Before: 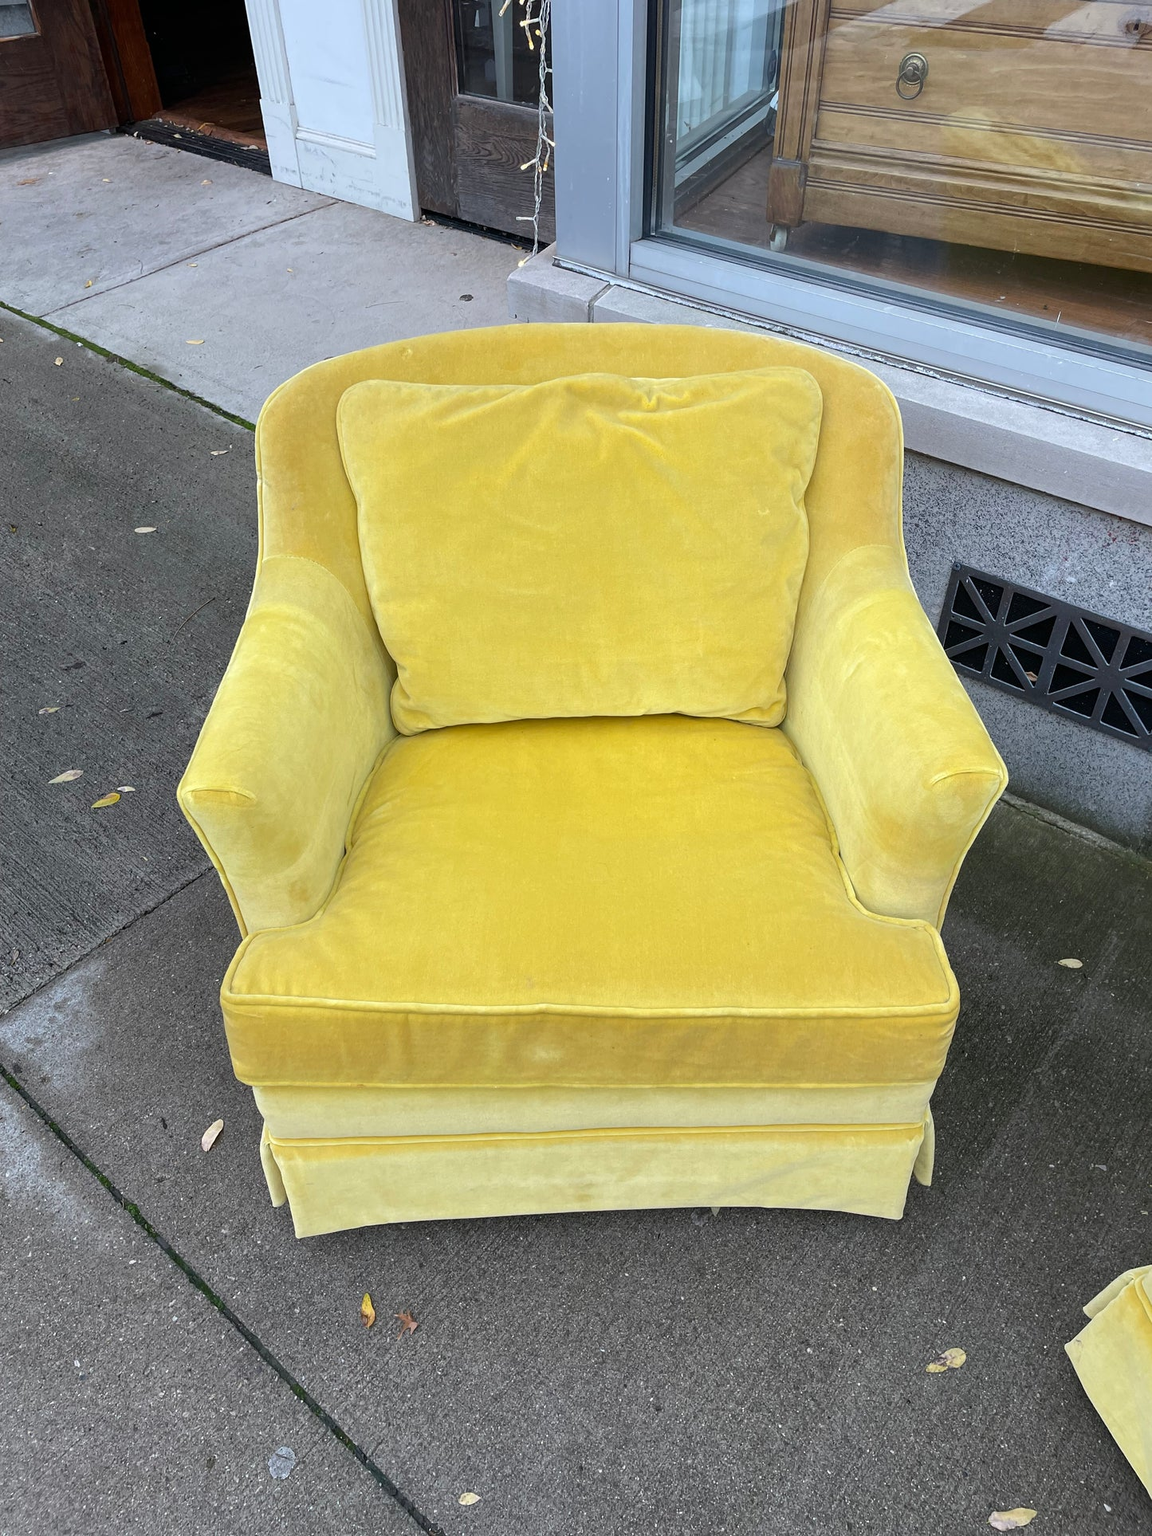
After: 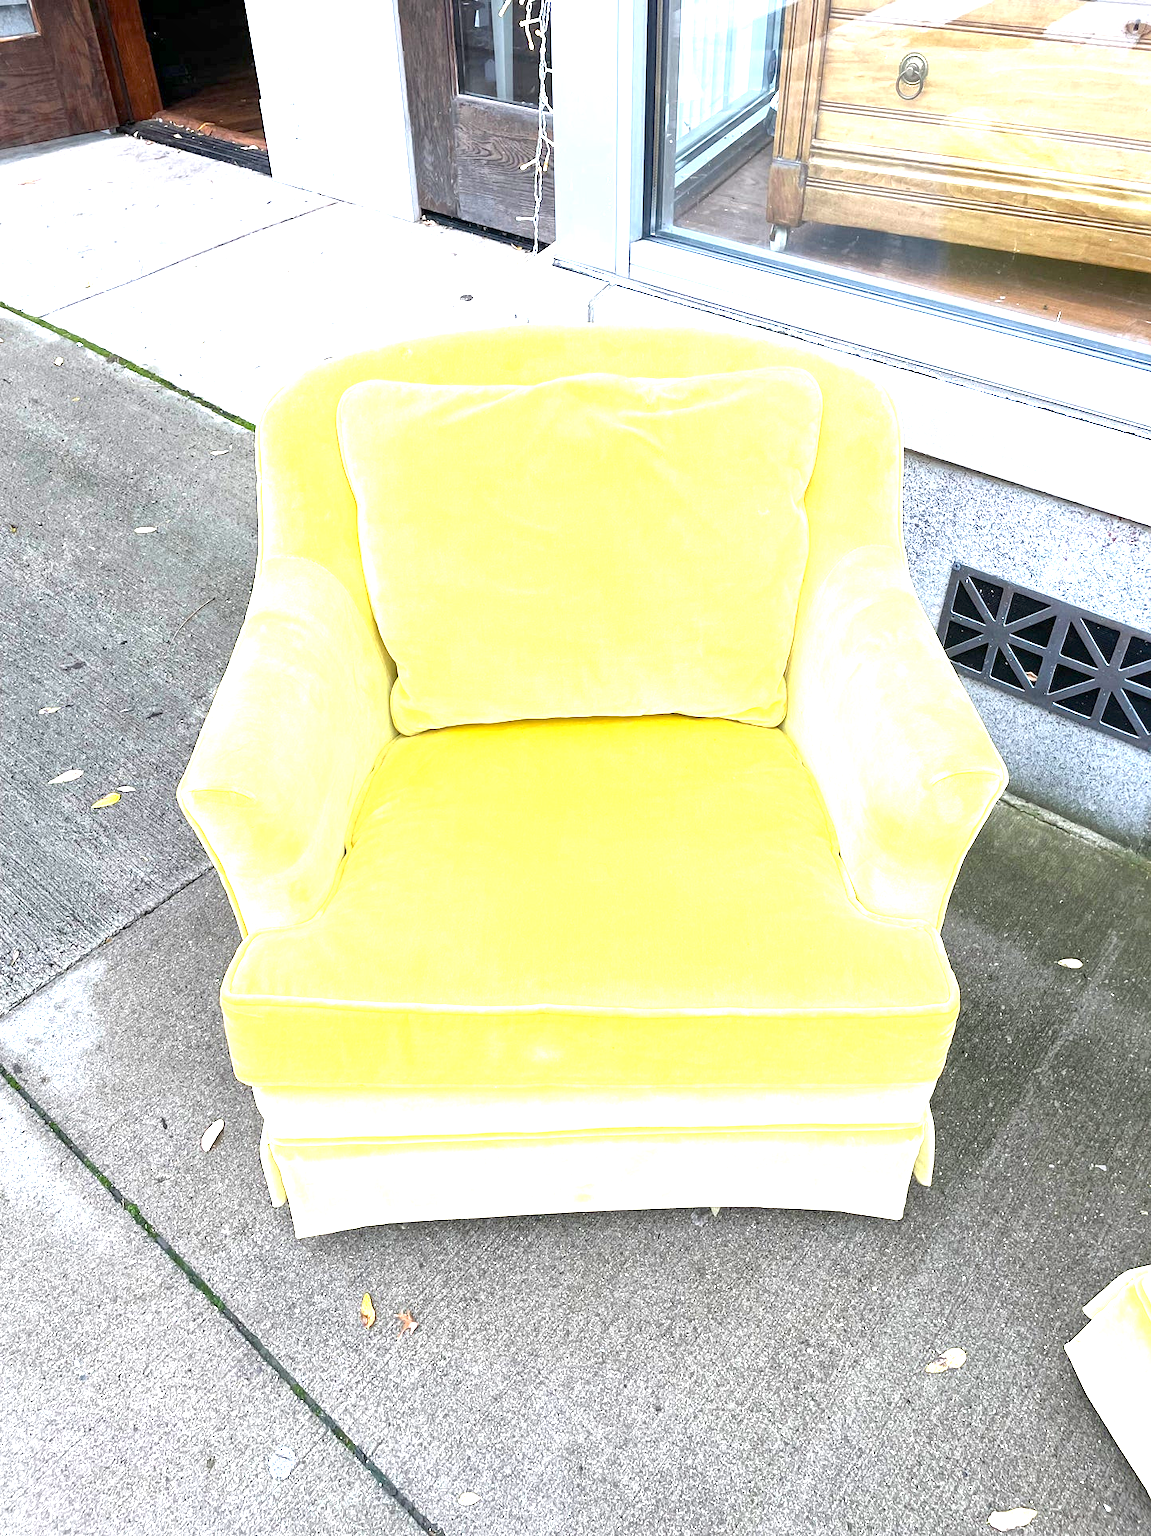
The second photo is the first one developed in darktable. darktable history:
exposure: exposure 1.99 EV, compensate exposure bias true, compensate highlight preservation false
local contrast: mode bilateral grid, contrast 19, coarseness 50, detail 119%, midtone range 0.2
